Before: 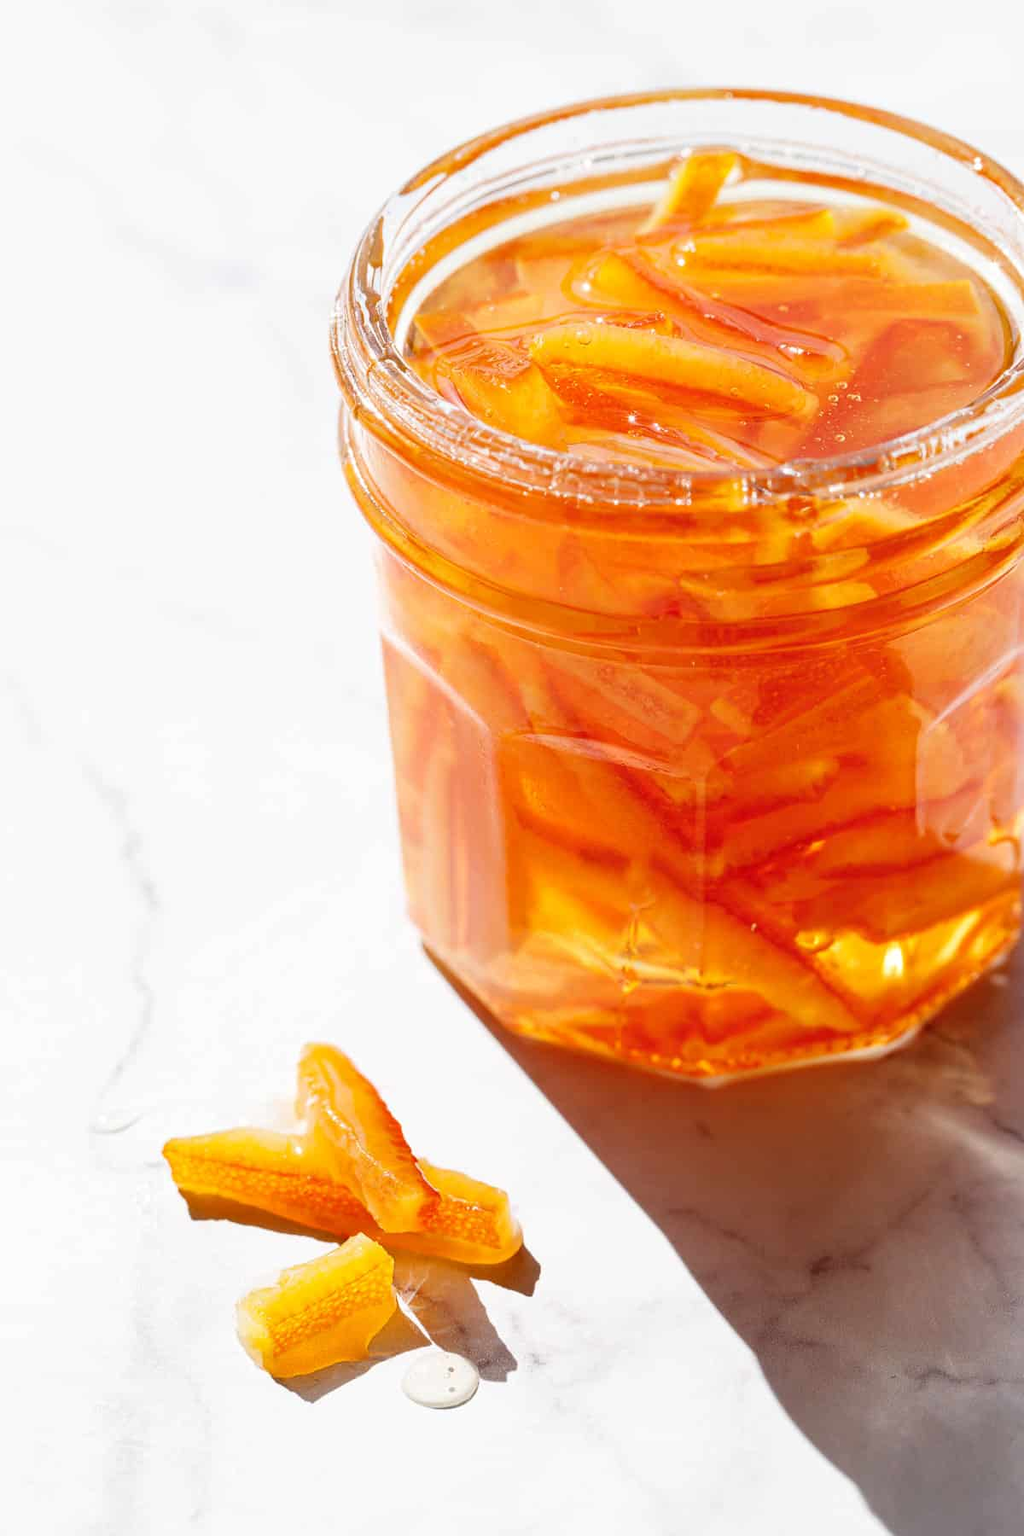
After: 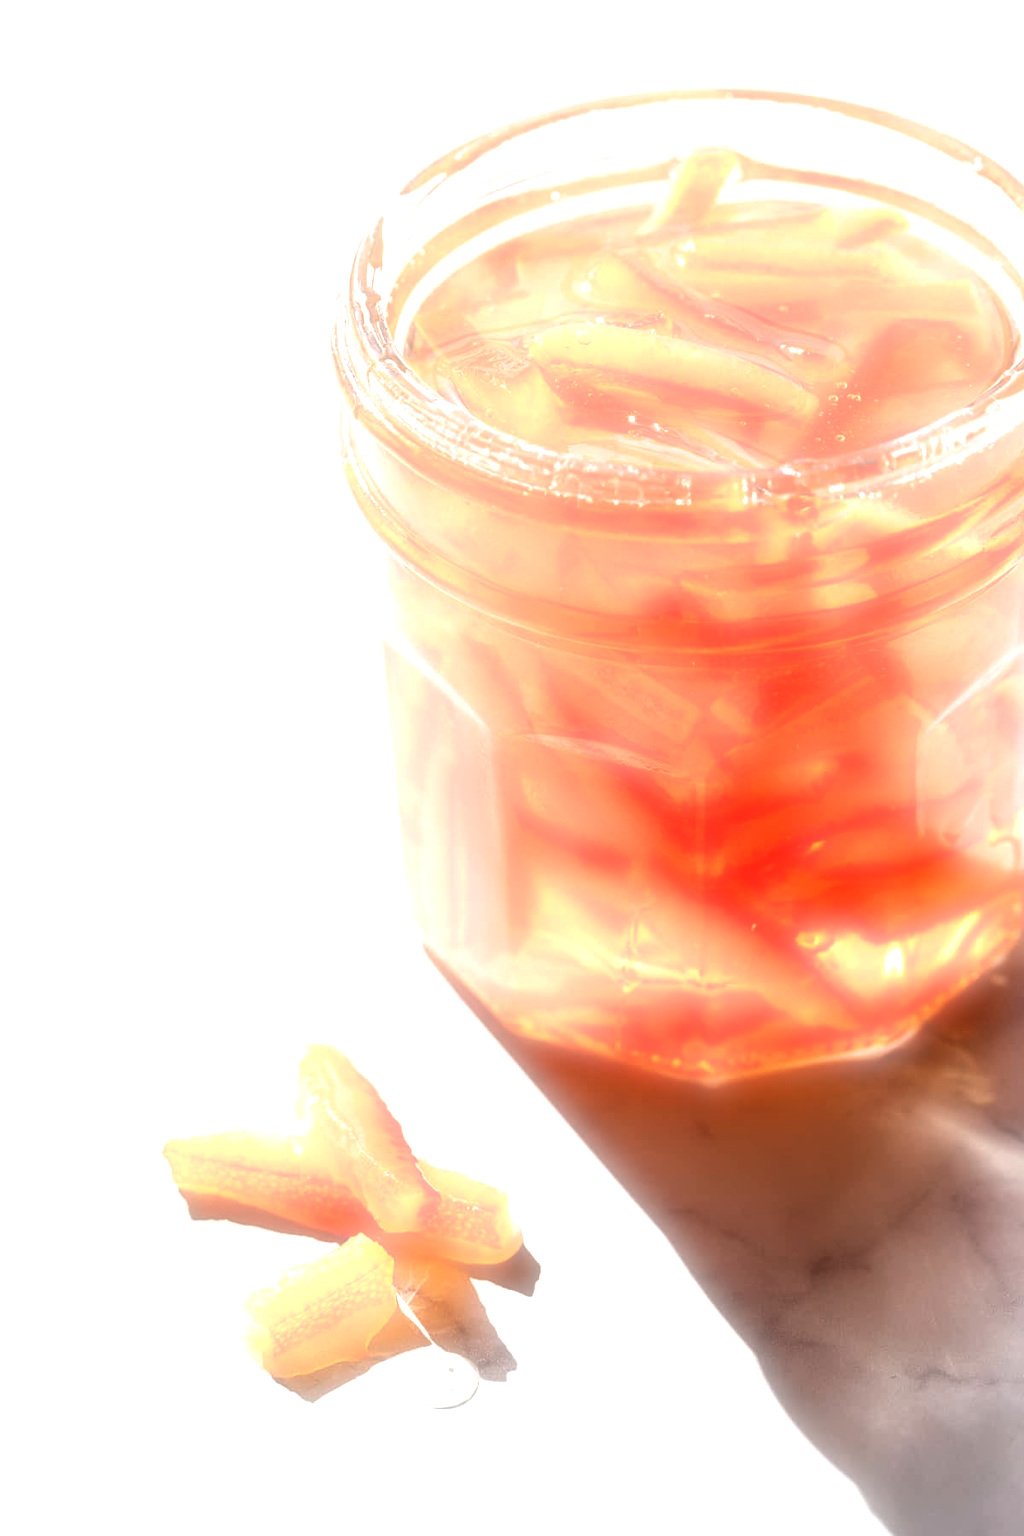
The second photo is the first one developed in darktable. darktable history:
tone equalizer: -8 EV -1.08 EV, -7 EV -1.01 EV, -6 EV -0.867 EV, -5 EV -0.578 EV, -3 EV 0.578 EV, -2 EV 0.867 EV, -1 EV 1.01 EV, +0 EV 1.08 EV, edges refinement/feathering 500, mask exposure compensation -1.57 EV, preserve details no
soften: on, module defaults
